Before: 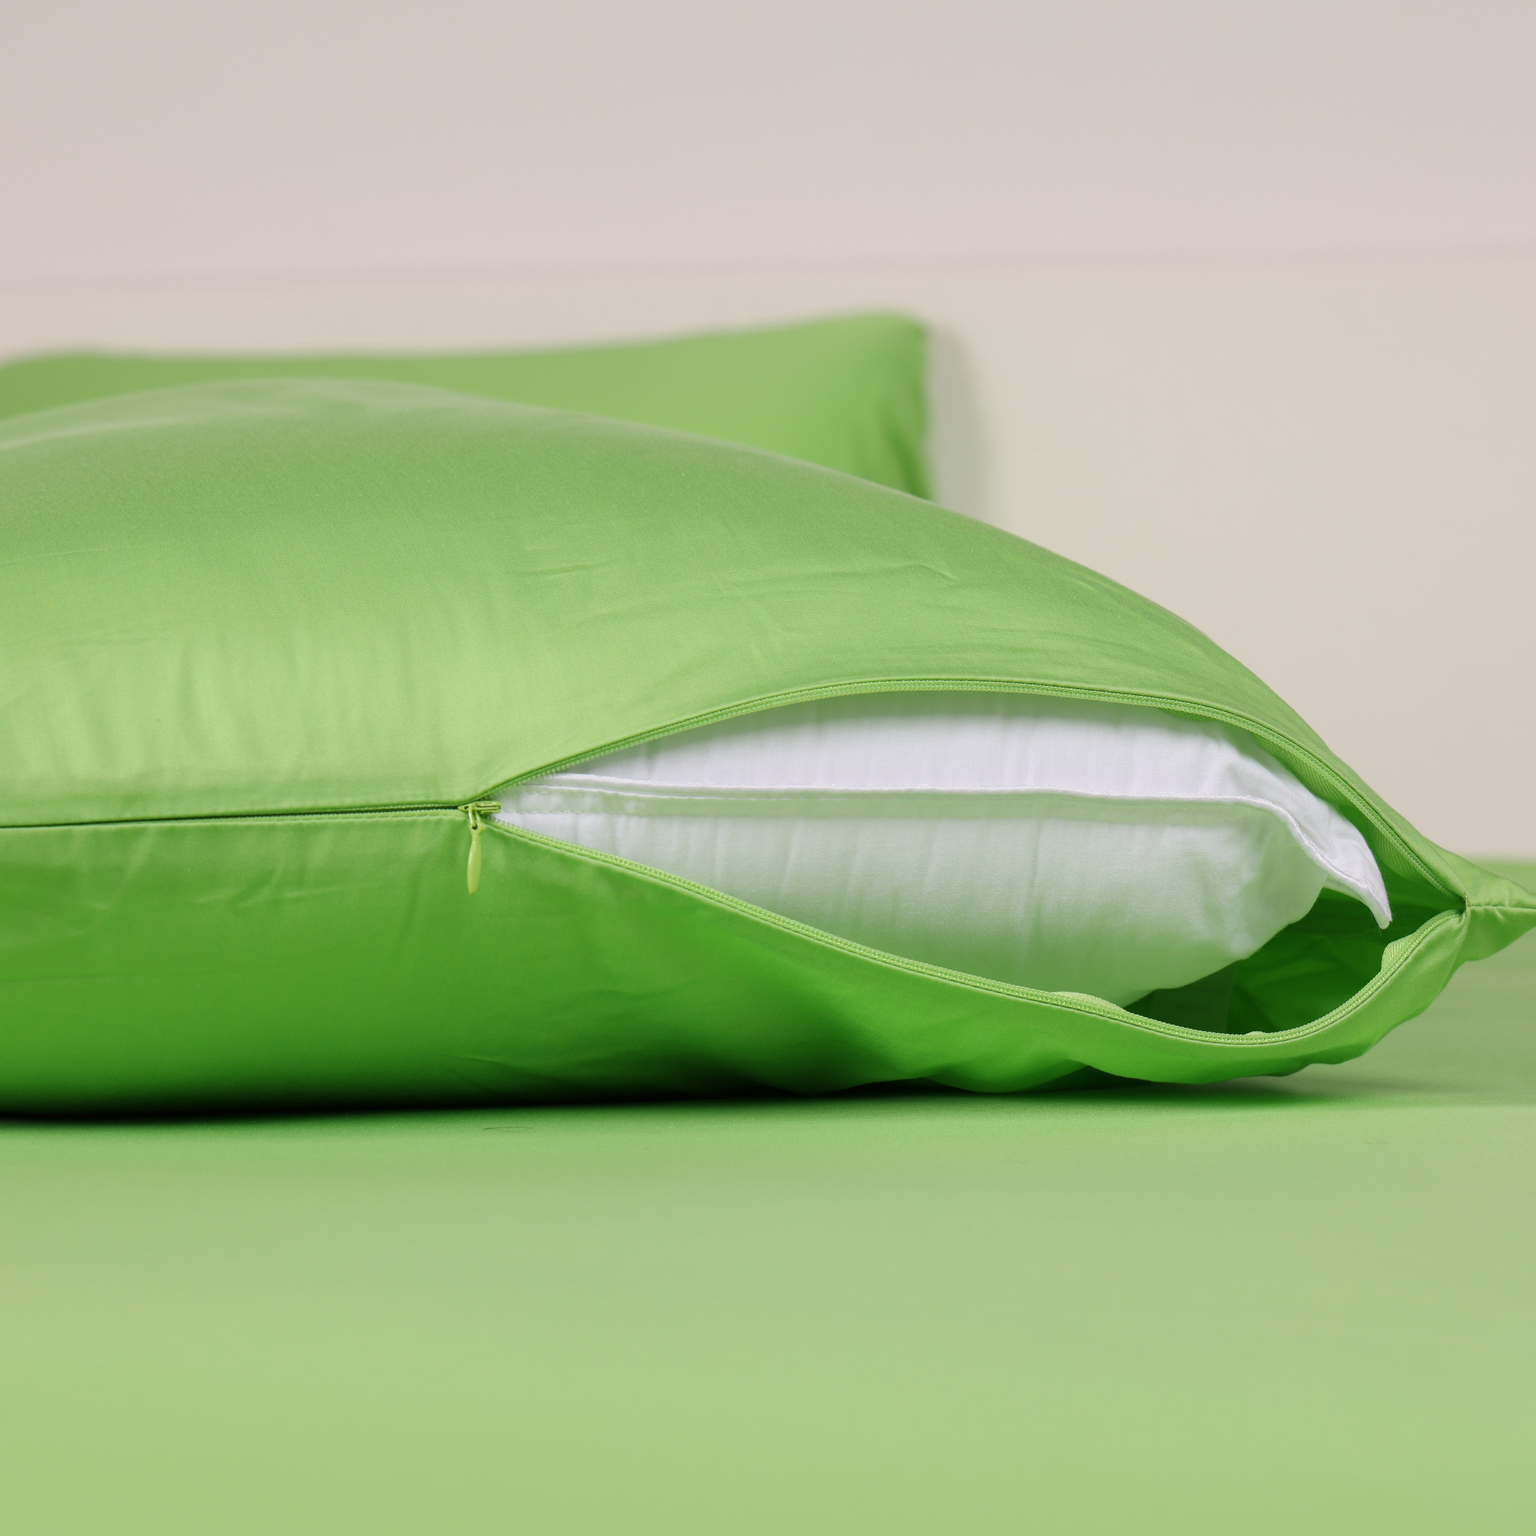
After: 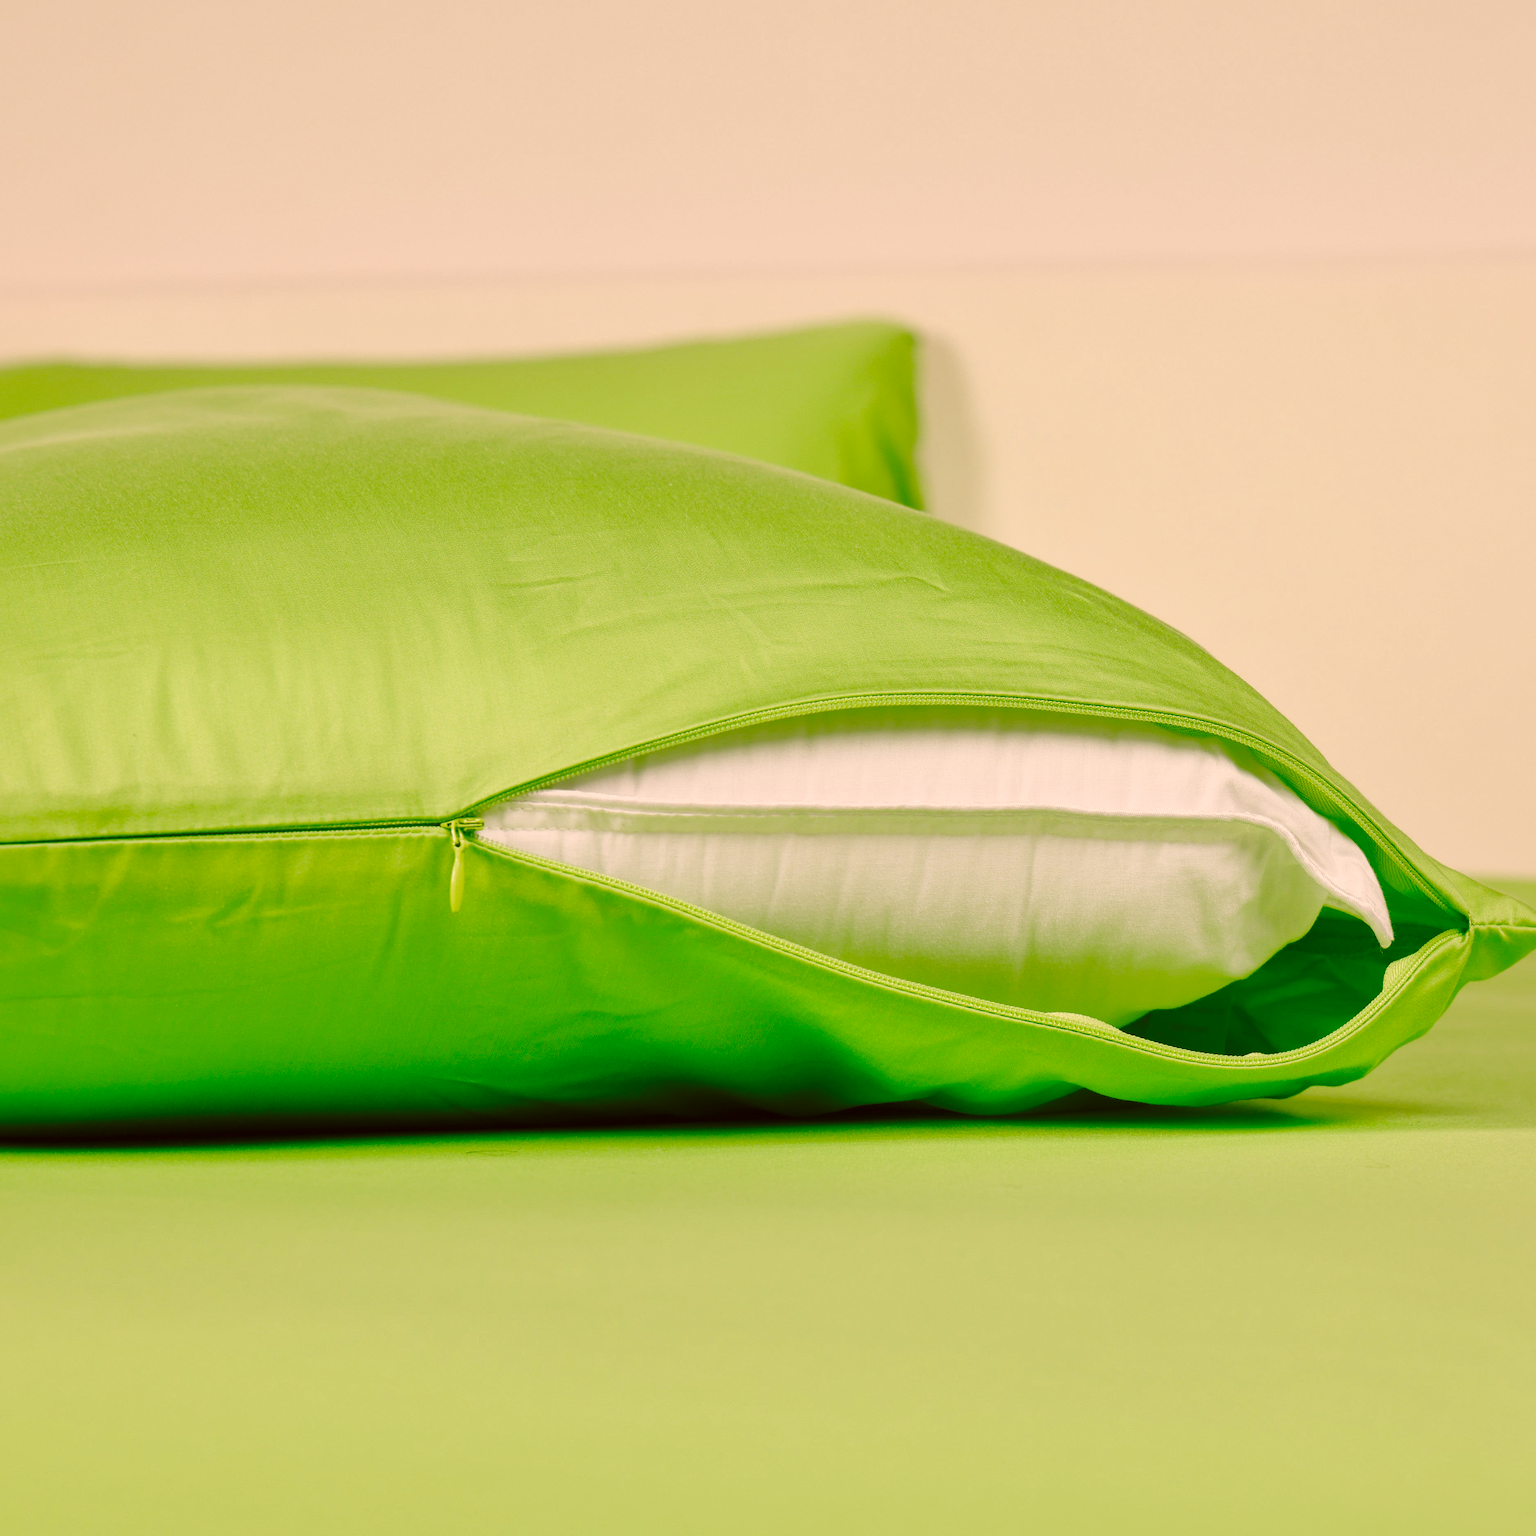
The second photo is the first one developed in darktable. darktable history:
crop: left 1.743%, right 0.268%, bottom 2.011%
color correction: highlights a* 8.98, highlights b* 15.09, shadows a* -0.49, shadows b* 26.52
shadows and highlights: on, module defaults
color balance rgb: perceptual saturation grading › global saturation 20%, perceptual saturation grading › highlights -25%, perceptual saturation grading › shadows 25%
base curve: curves: ch0 [(0, 0) (0.036, 0.025) (0.121, 0.166) (0.206, 0.329) (0.605, 0.79) (1, 1)], preserve colors none
